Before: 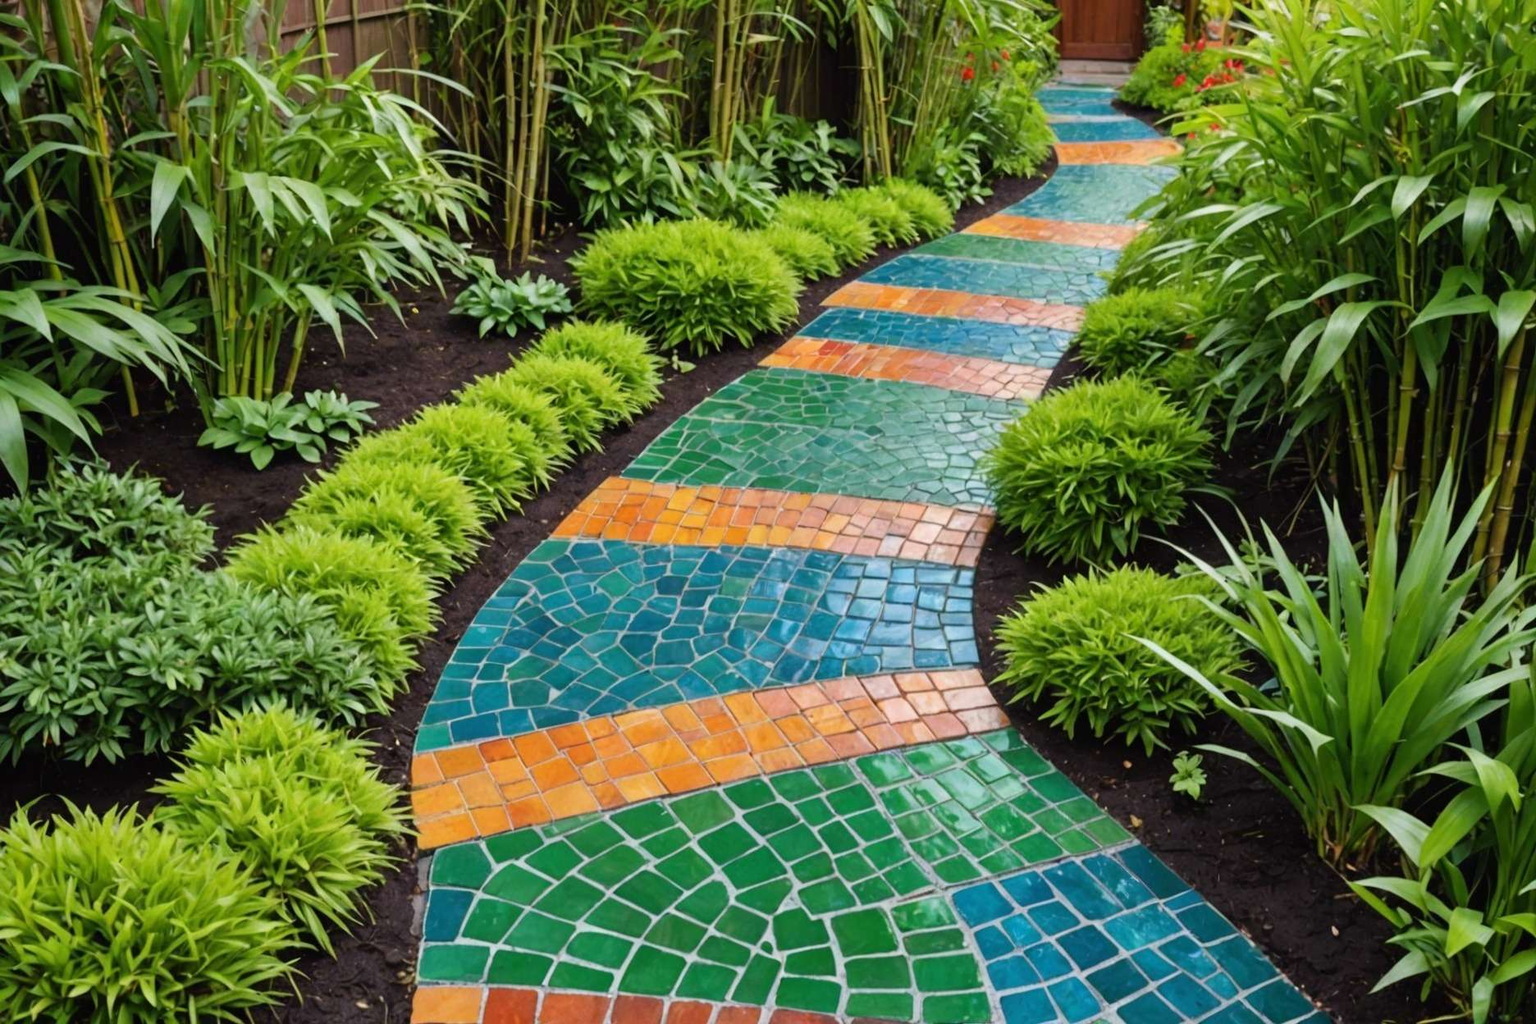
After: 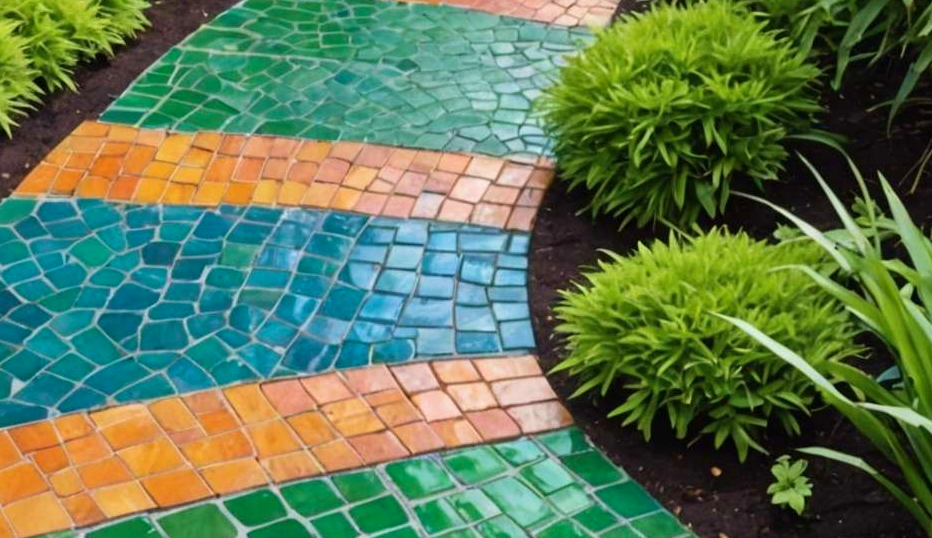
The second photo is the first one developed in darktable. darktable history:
crop: left 35.167%, top 36.861%, right 15.021%, bottom 20.02%
velvia: on, module defaults
